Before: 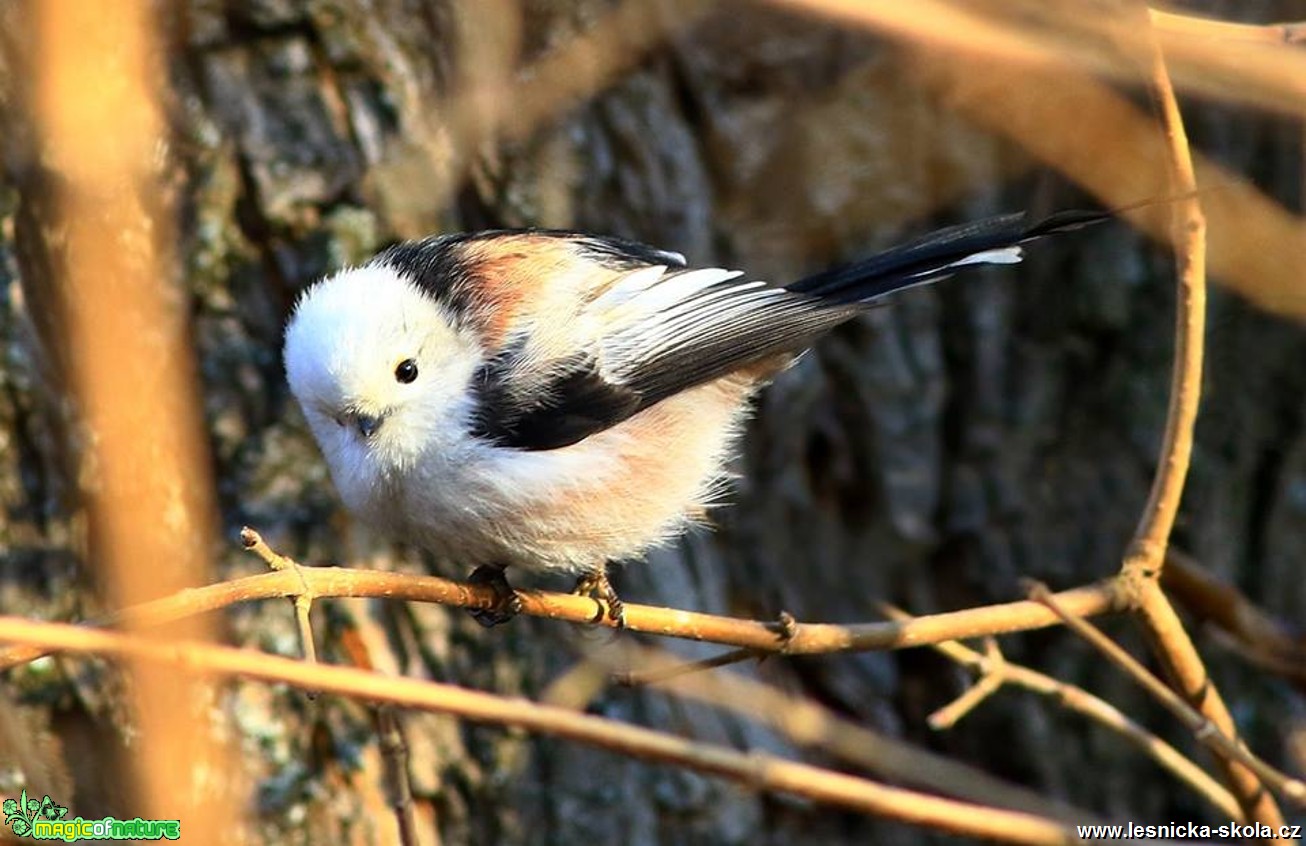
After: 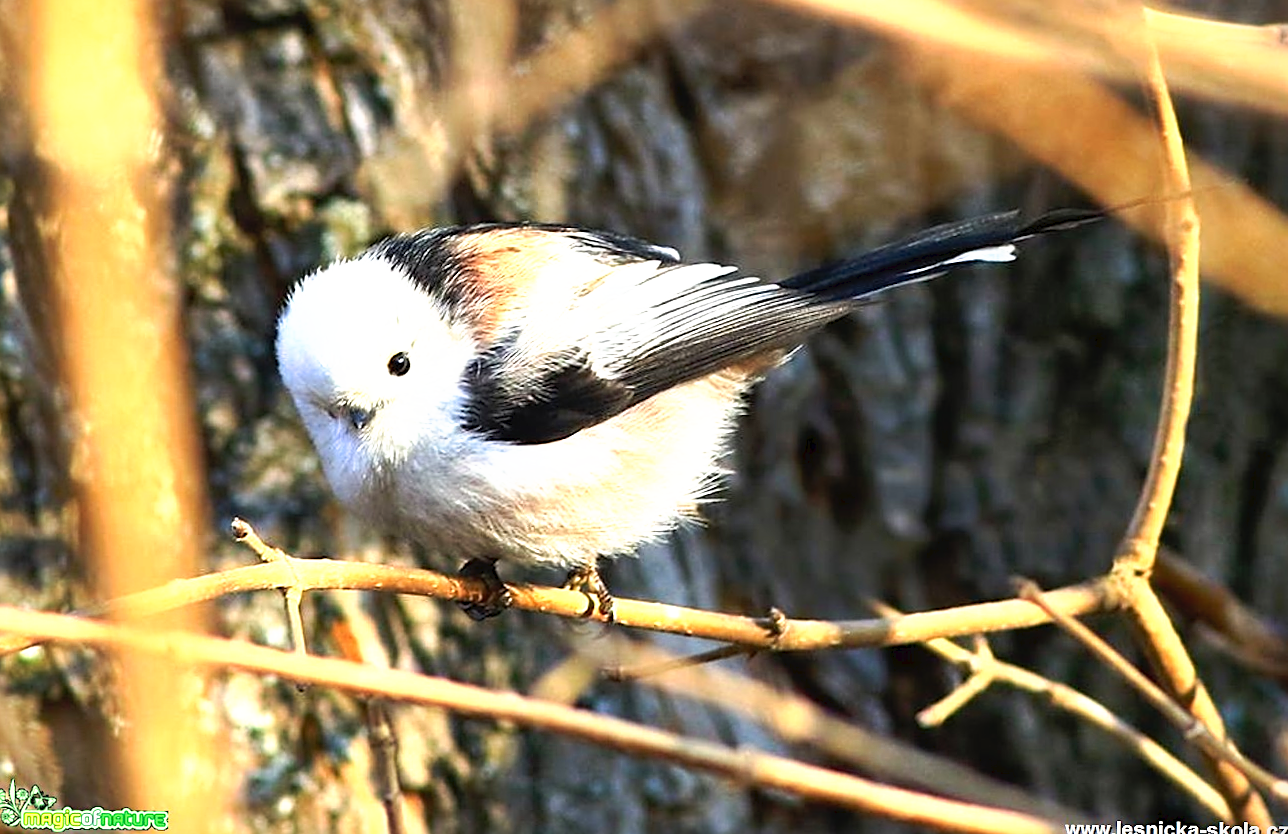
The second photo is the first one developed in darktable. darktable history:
crop and rotate: angle -0.513°
sharpen: on, module defaults
vignetting: fall-off start 116.5%, fall-off radius 59.14%, center (-0.123, -0.009)
tone curve: curves: ch0 [(0, 0) (0.003, 0.032) (0.011, 0.036) (0.025, 0.049) (0.044, 0.075) (0.069, 0.112) (0.1, 0.151) (0.136, 0.197) (0.177, 0.241) (0.224, 0.295) (0.277, 0.355) (0.335, 0.429) (0.399, 0.512) (0.468, 0.607) (0.543, 0.702) (0.623, 0.796) (0.709, 0.903) (0.801, 0.987) (0.898, 0.997) (1, 1)], preserve colors none
